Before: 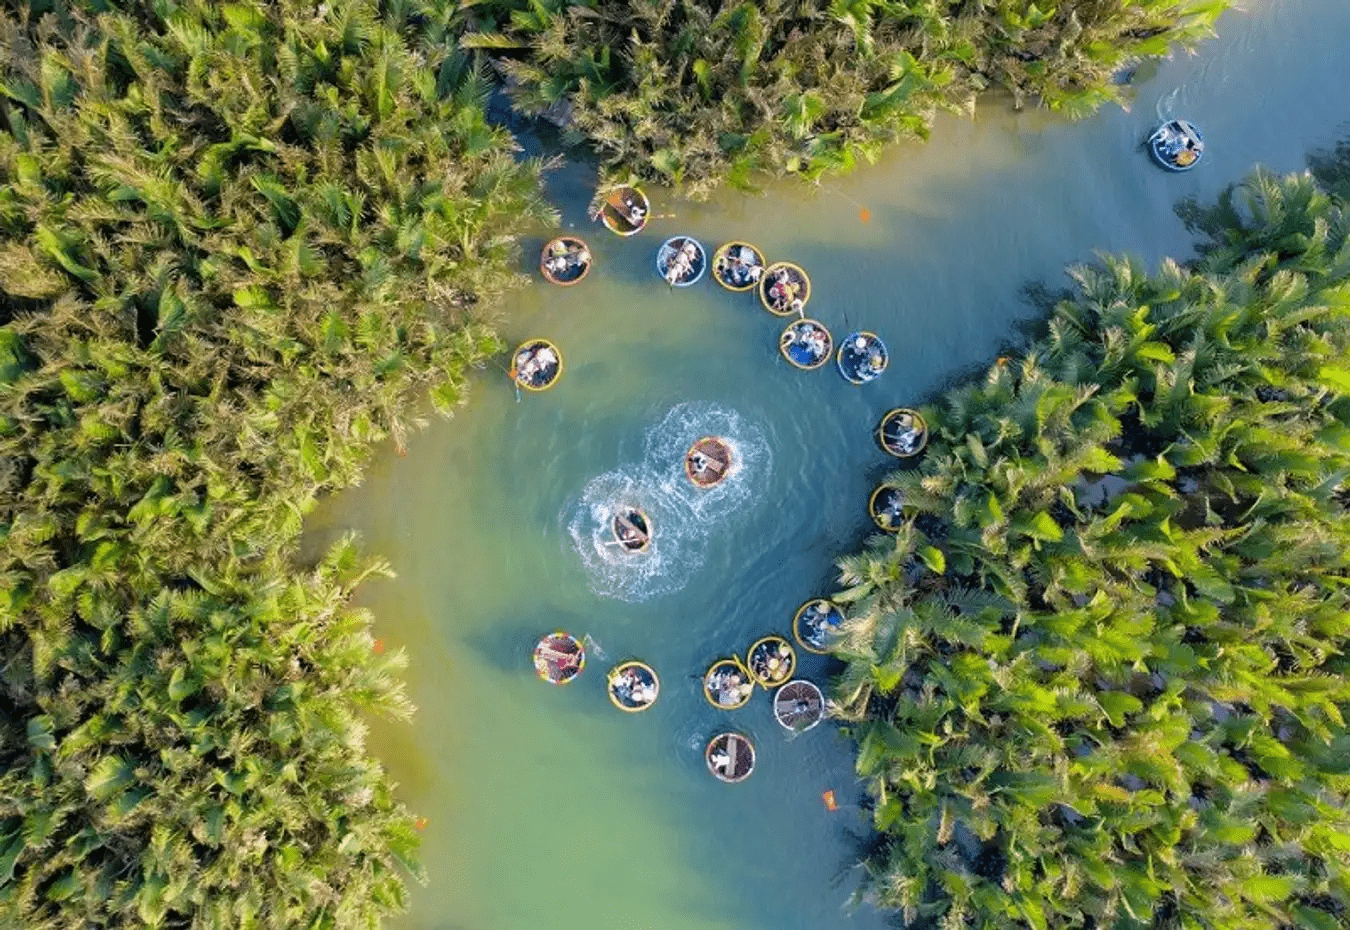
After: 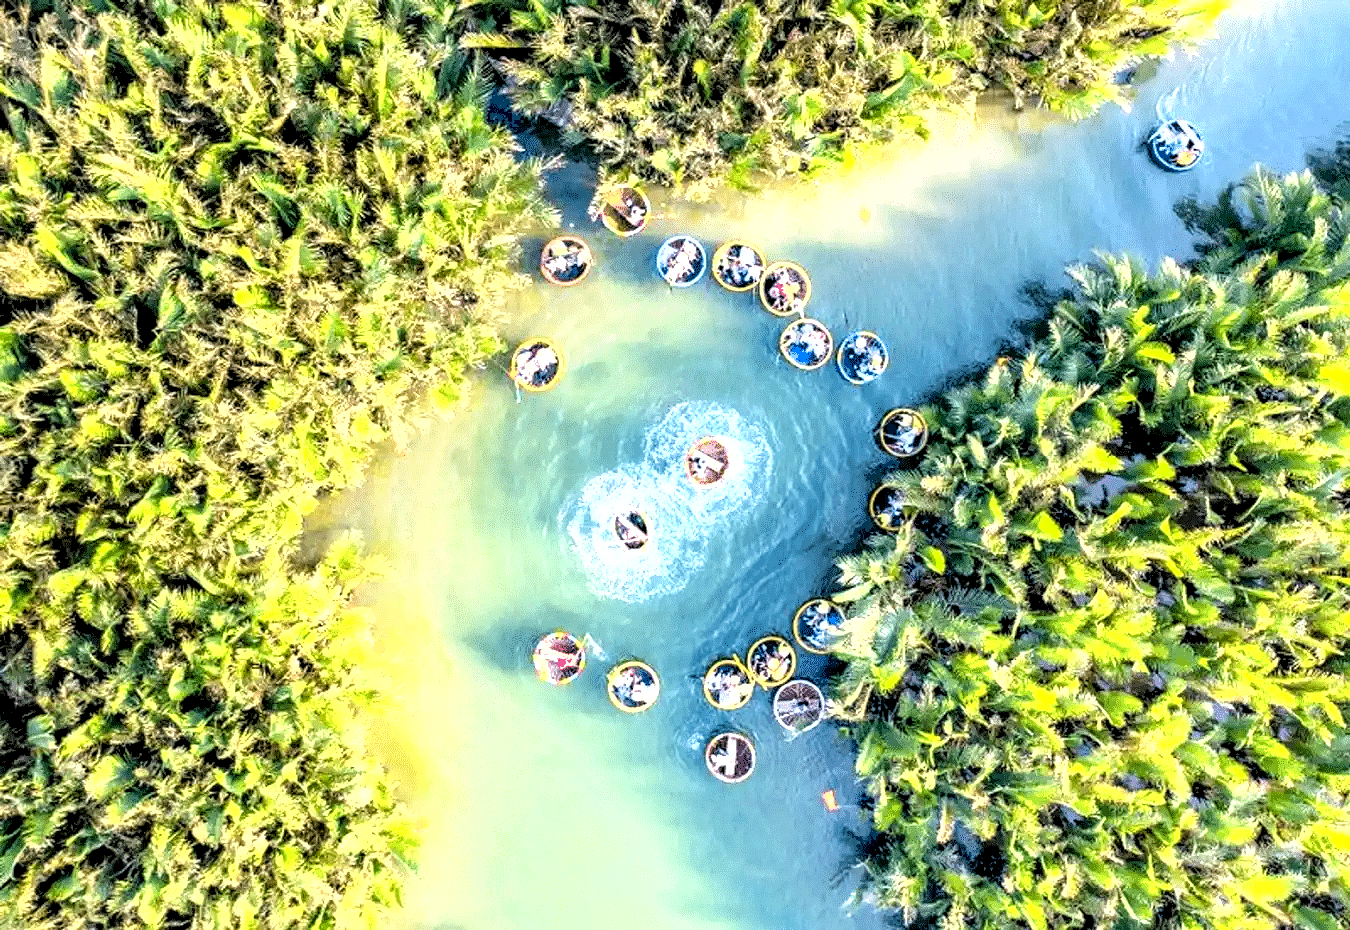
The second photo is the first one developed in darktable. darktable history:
local contrast: highlights 20%, shadows 70%, detail 170%
exposure: black level correction 0, exposure 1.4 EV, compensate highlight preservation false
rgb levels: levels [[0.029, 0.461, 0.922], [0, 0.5, 1], [0, 0.5, 1]]
fill light: on, module defaults
